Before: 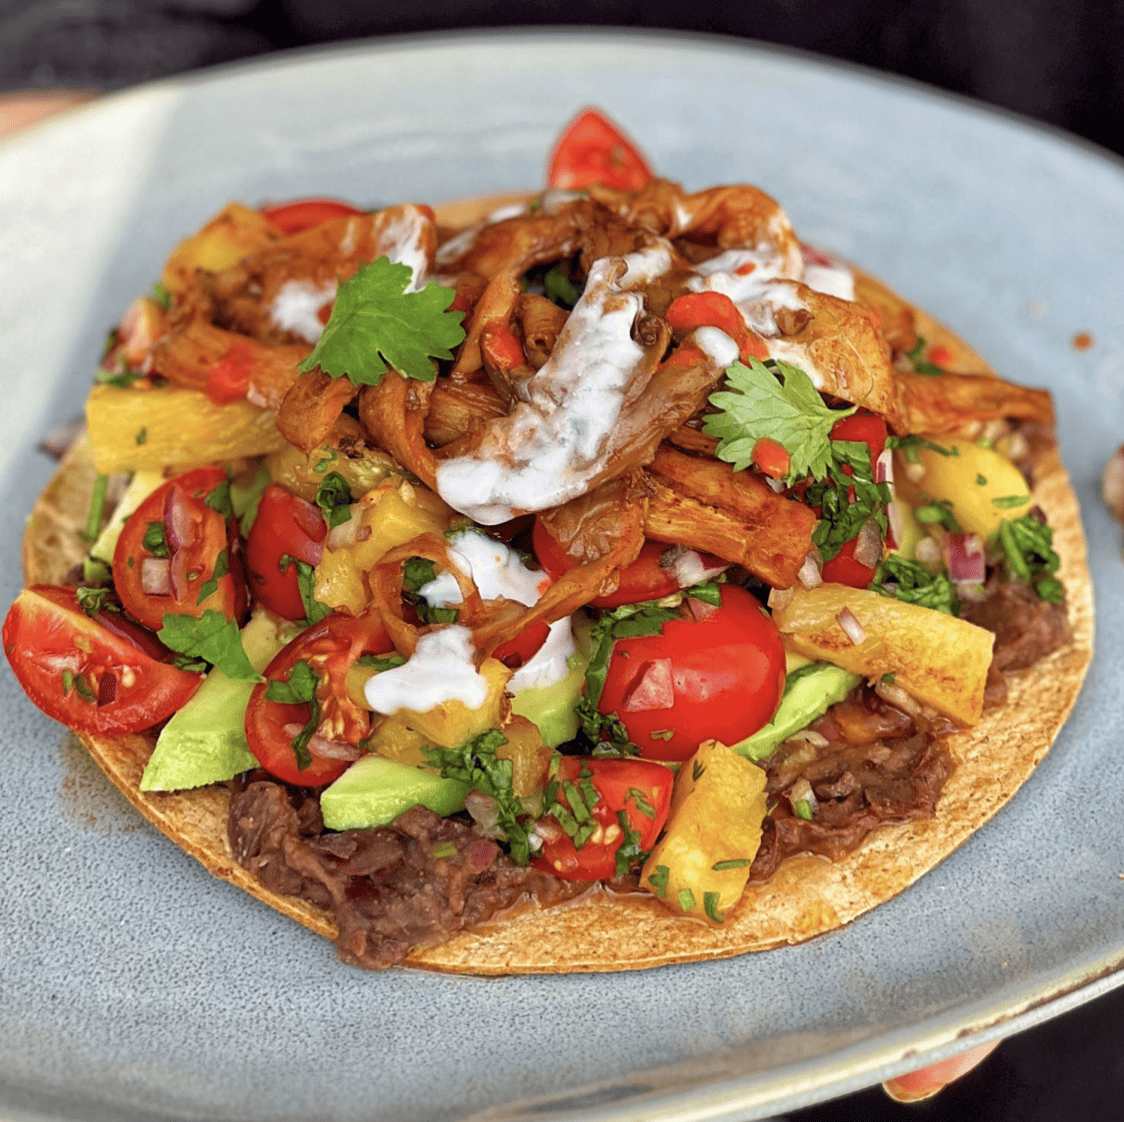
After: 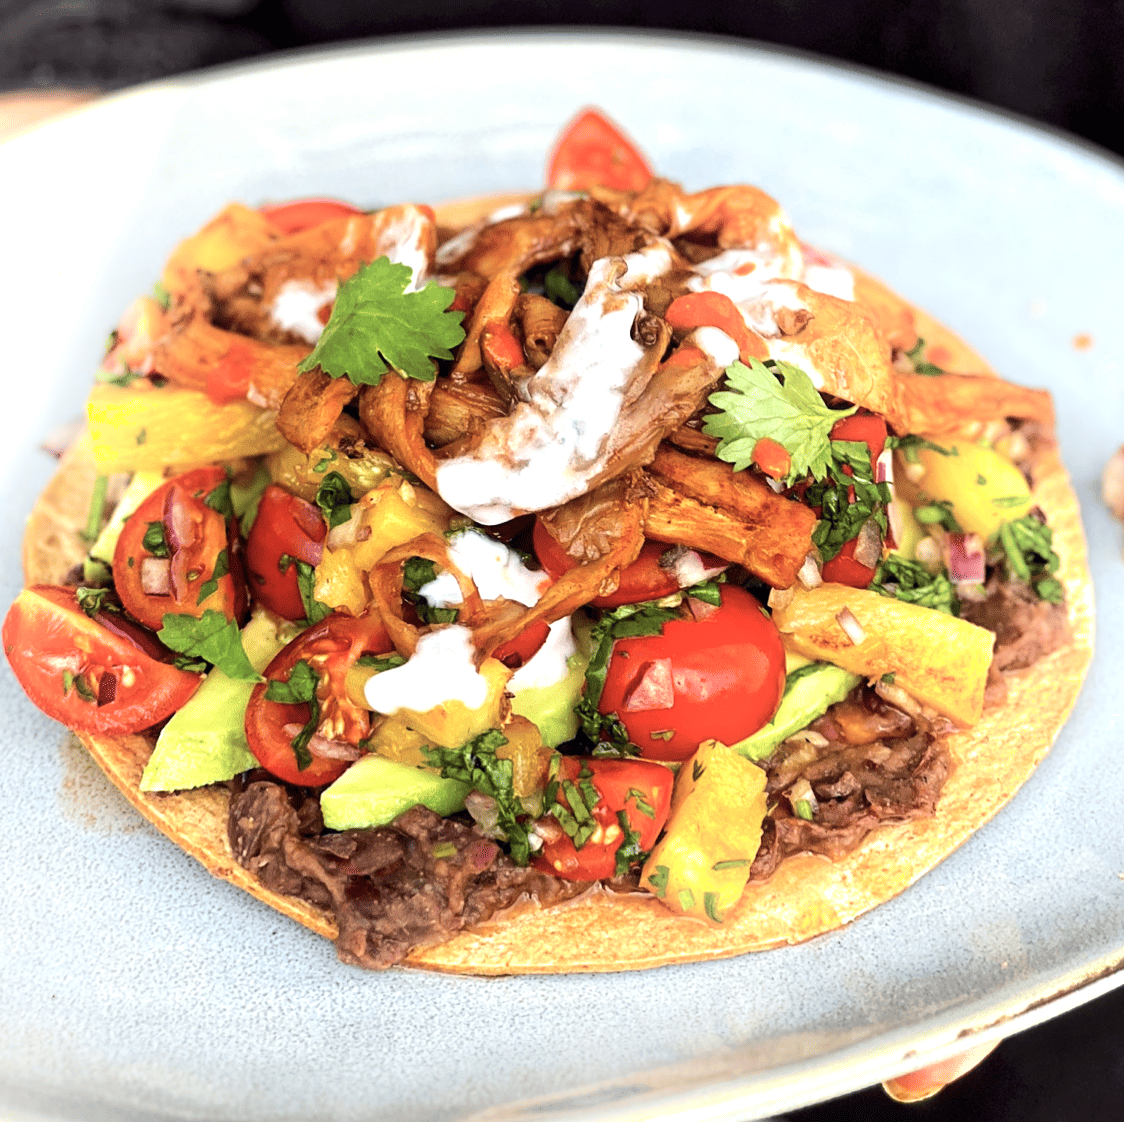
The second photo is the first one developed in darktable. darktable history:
exposure: exposure 0.124 EV, compensate highlight preservation false
shadows and highlights: highlights 70.22, soften with gaussian
tone equalizer: -8 EV -0.743 EV, -7 EV -0.683 EV, -6 EV -0.618 EV, -5 EV -0.4 EV, -3 EV 0.379 EV, -2 EV 0.6 EV, -1 EV 0.694 EV, +0 EV 0.726 EV, edges refinement/feathering 500, mask exposure compensation -1.57 EV, preserve details no
